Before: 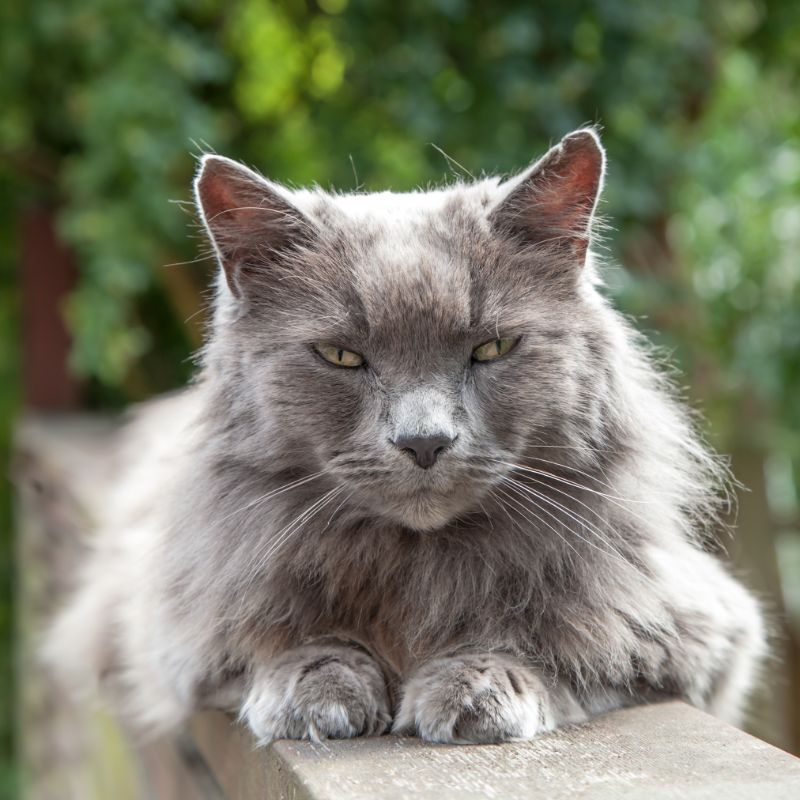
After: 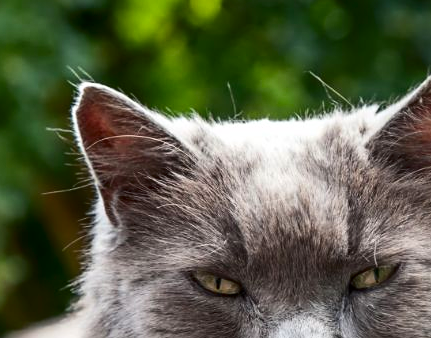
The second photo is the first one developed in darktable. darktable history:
contrast brightness saturation: contrast 0.19, brightness -0.11, saturation 0.21
crop: left 15.306%, top 9.065%, right 30.789%, bottom 48.638%
sharpen: amount 0.2
